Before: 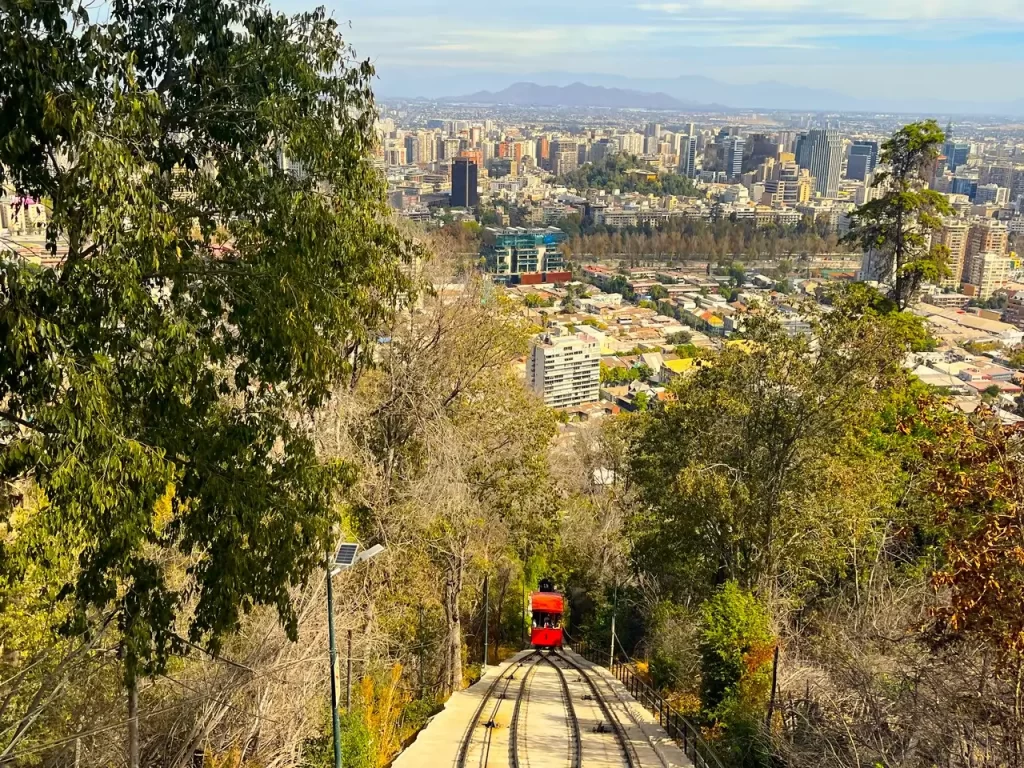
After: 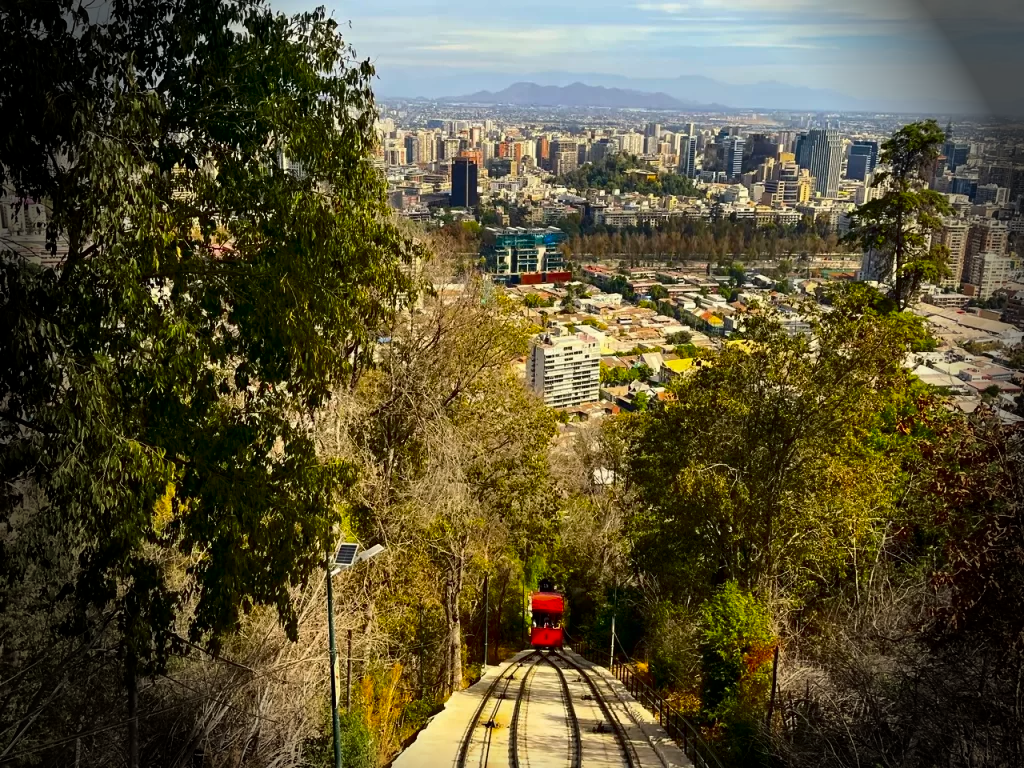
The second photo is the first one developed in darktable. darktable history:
vignetting: fall-off start 76.42%, fall-off radius 27.36%, brightness -0.872, center (0.037, -0.09), width/height ratio 0.971
contrast brightness saturation: contrast 0.13, brightness -0.24, saturation 0.14
